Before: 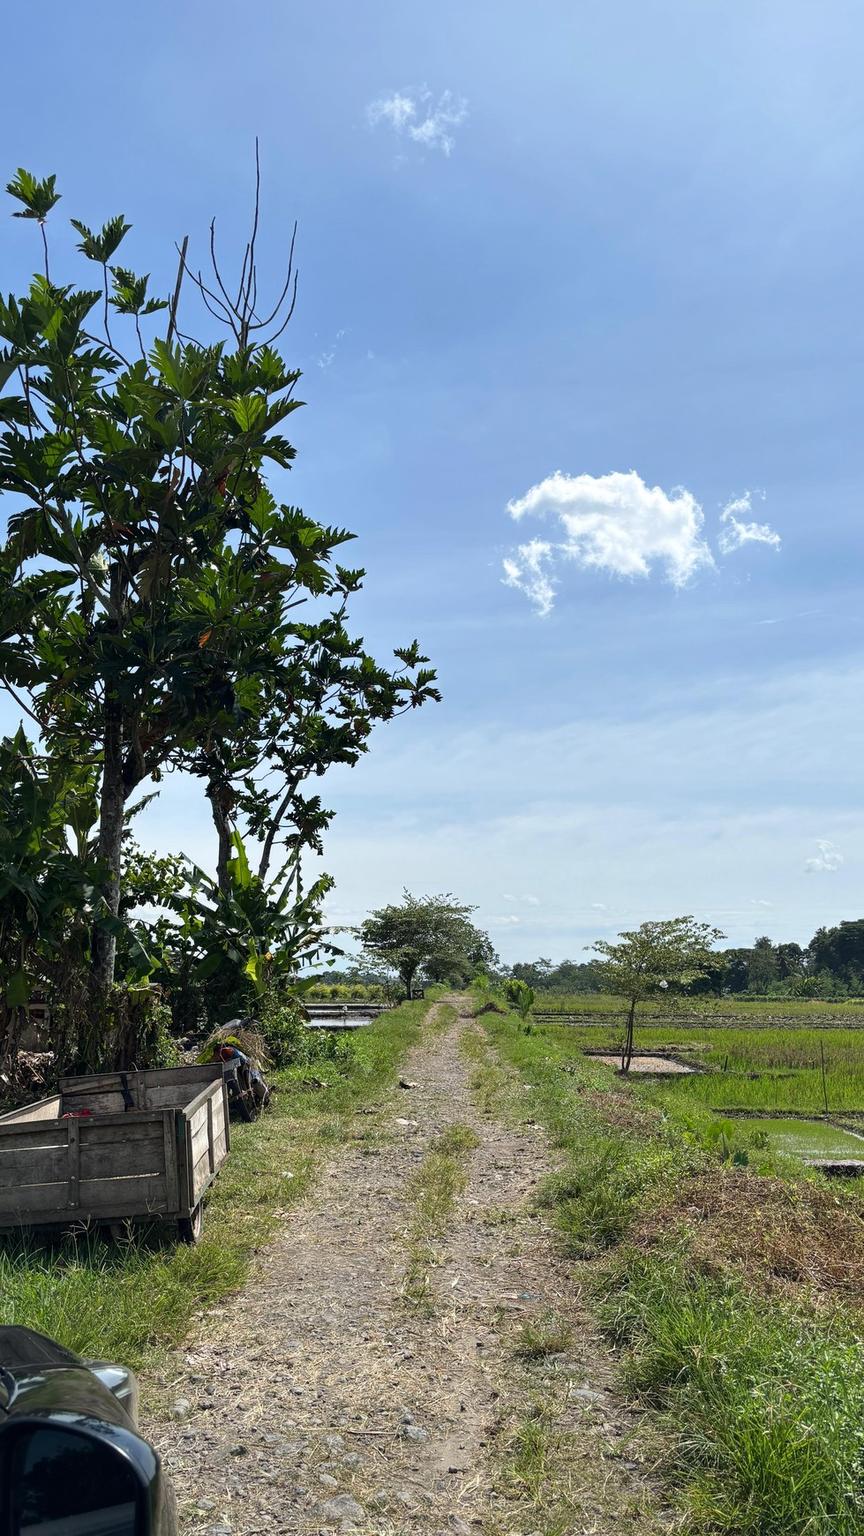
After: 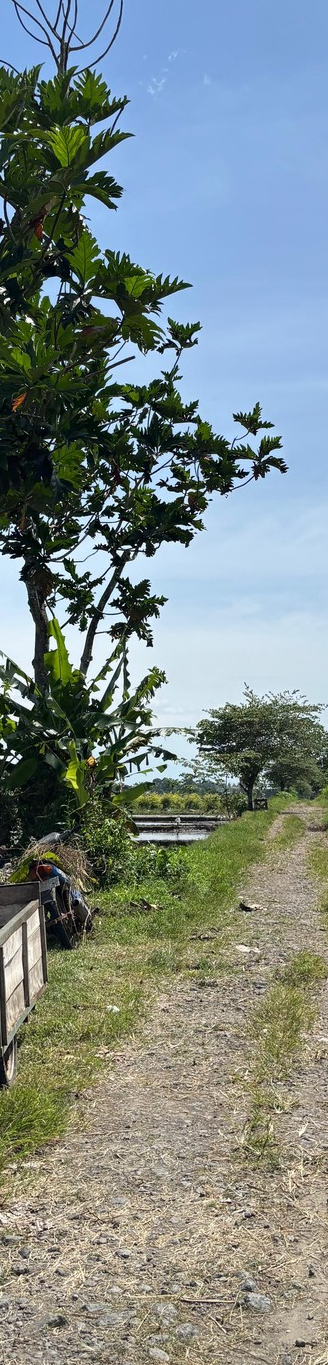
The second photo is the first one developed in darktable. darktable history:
levels: levels [0, 0.499, 1]
crop and rotate: left 21.77%, top 18.528%, right 44.676%, bottom 2.997%
